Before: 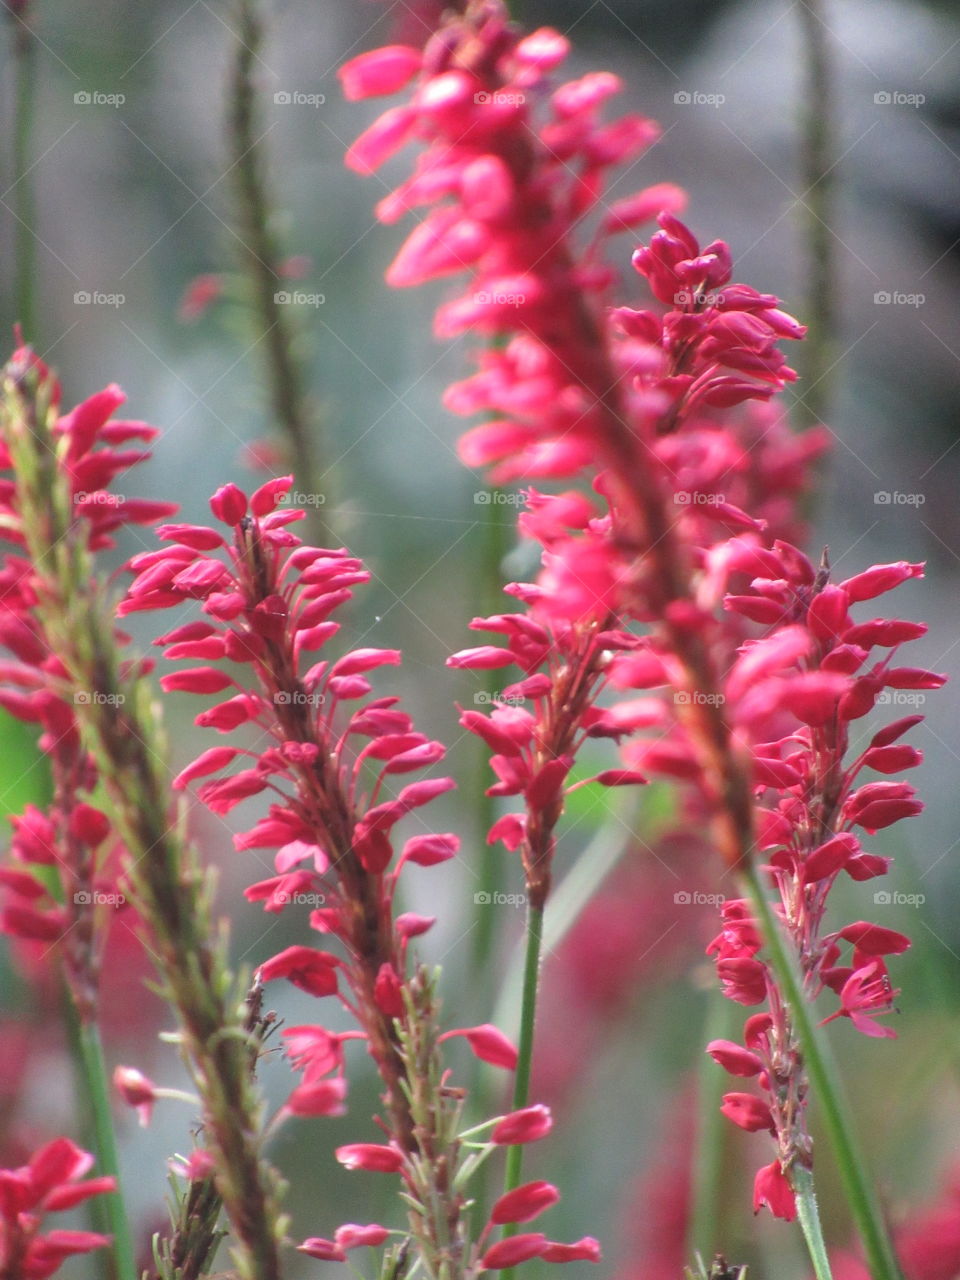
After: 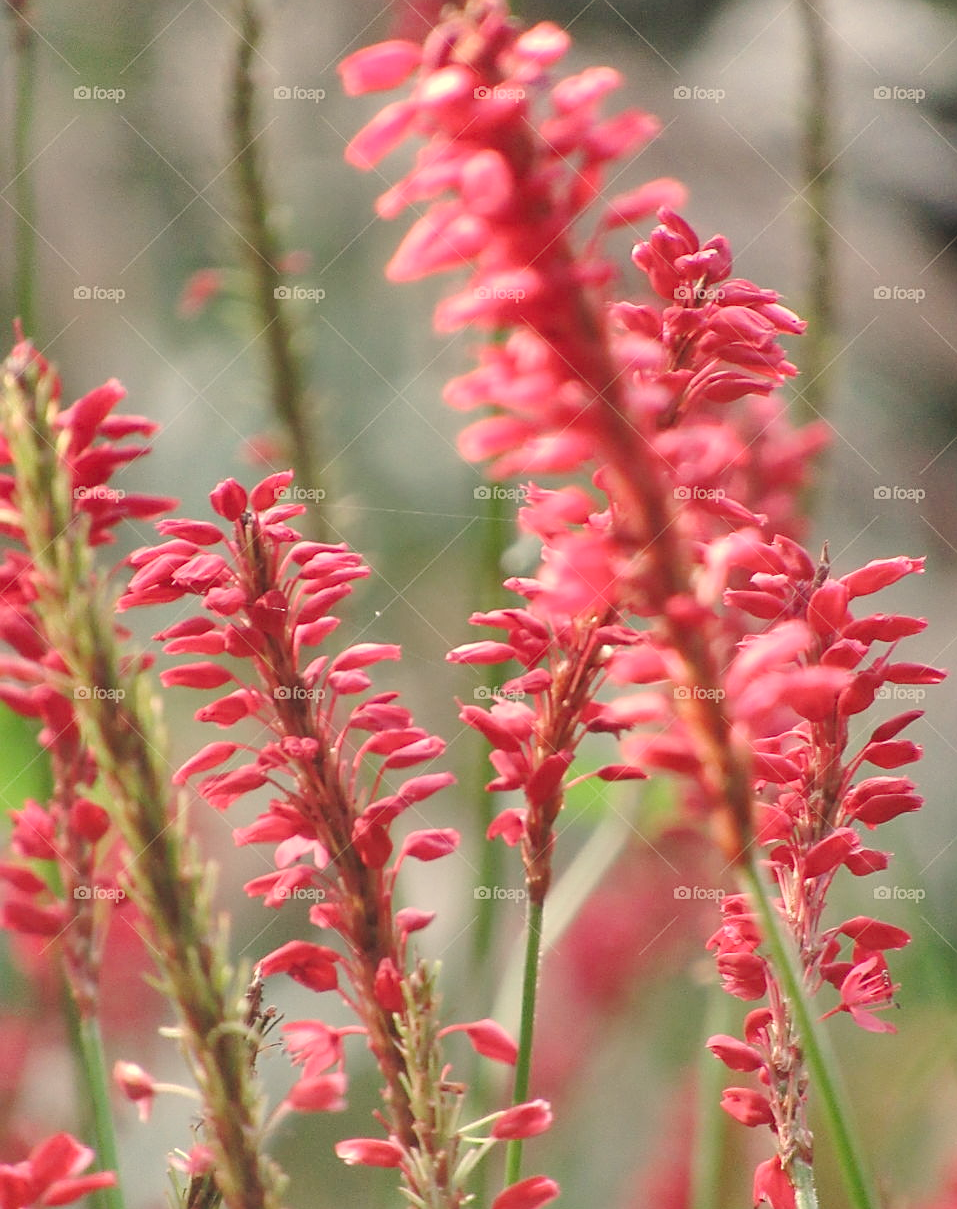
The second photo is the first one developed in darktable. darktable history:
sharpen: on, module defaults
shadows and highlights: white point adjustment 0.1, highlights -70, soften with gaussian
base curve: curves: ch0 [(0, 0) (0.158, 0.273) (0.879, 0.895) (1, 1)], preserve colors none
crop: top 0.448%, right 0.264%, bottom 5.045%
white balance: red 1.123, blue 0.83
